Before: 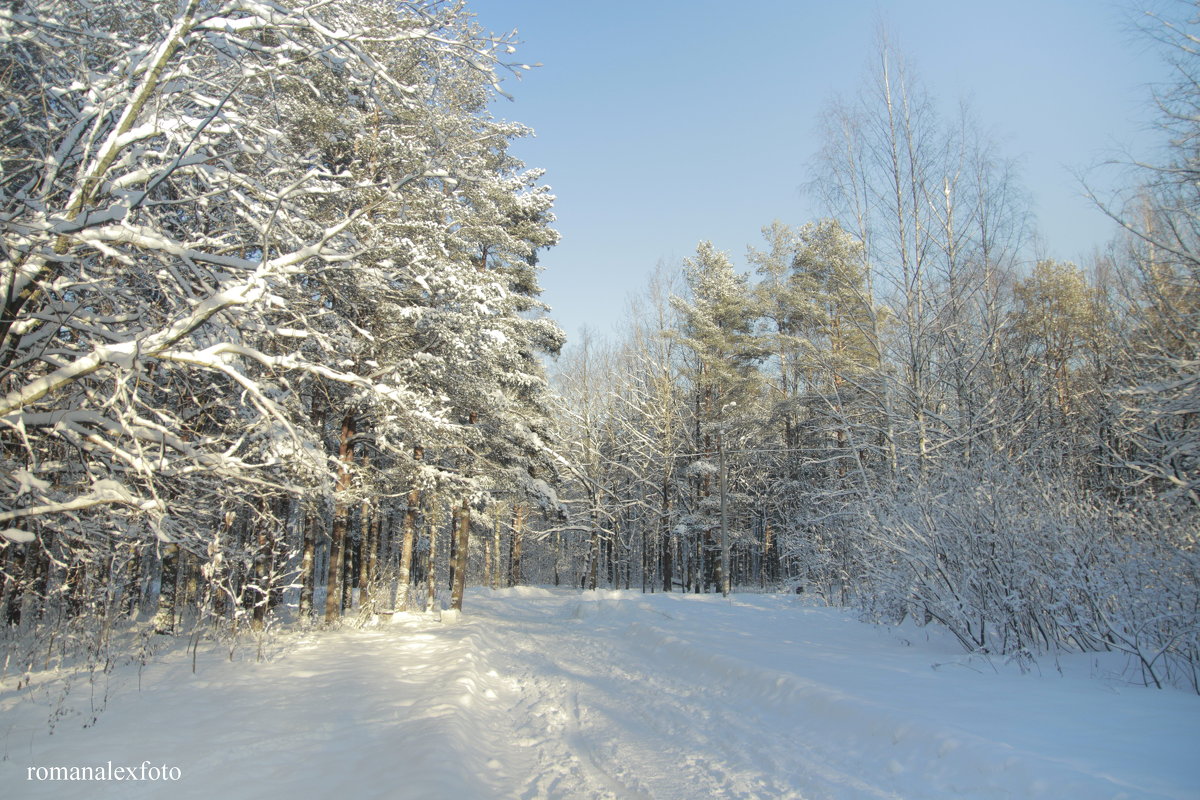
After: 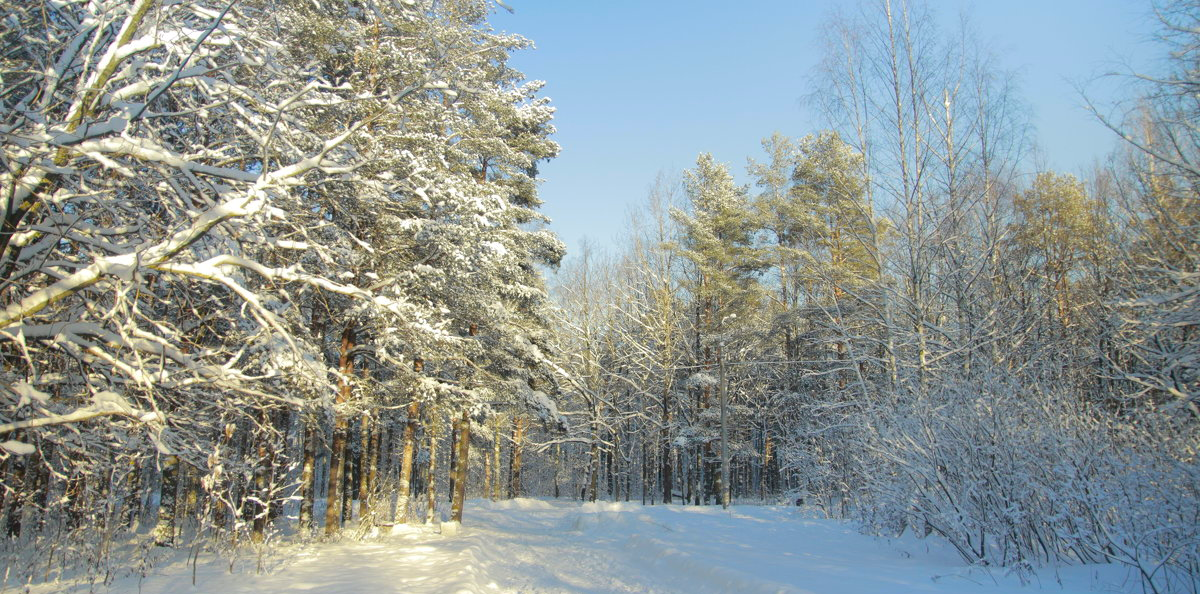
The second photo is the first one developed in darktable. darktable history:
crop: top 11.008%, bottom 13.945%
color balance rgb: linear chroma grading › global chroma 14.915%, perceptual saturation grading › global saturation 30.622%
